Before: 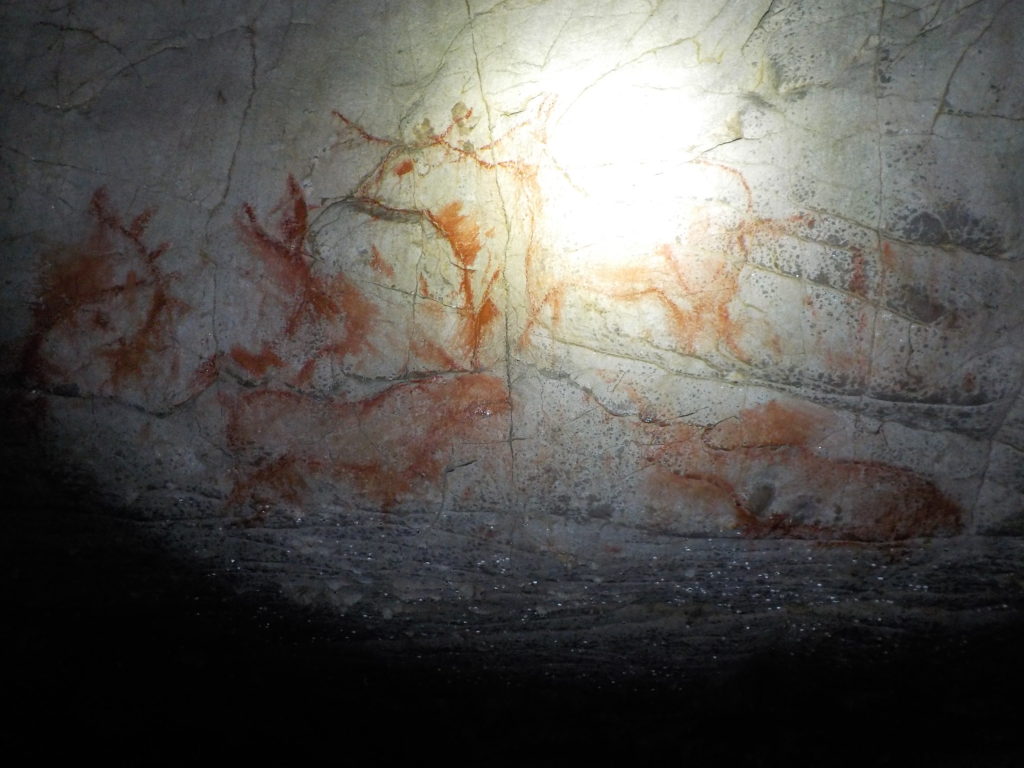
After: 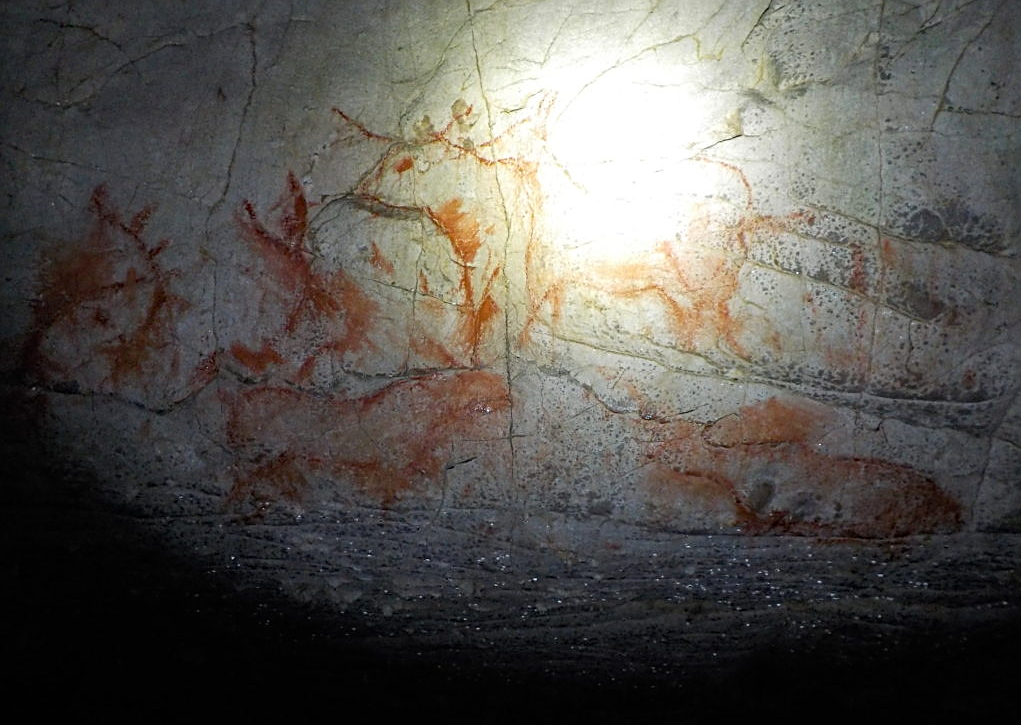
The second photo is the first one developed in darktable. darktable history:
crop: top 0.448%, right 0.264%, bottom 5.045%
haze removal: compatibility mode true, adaptive false
sharpen: on, module defaults
